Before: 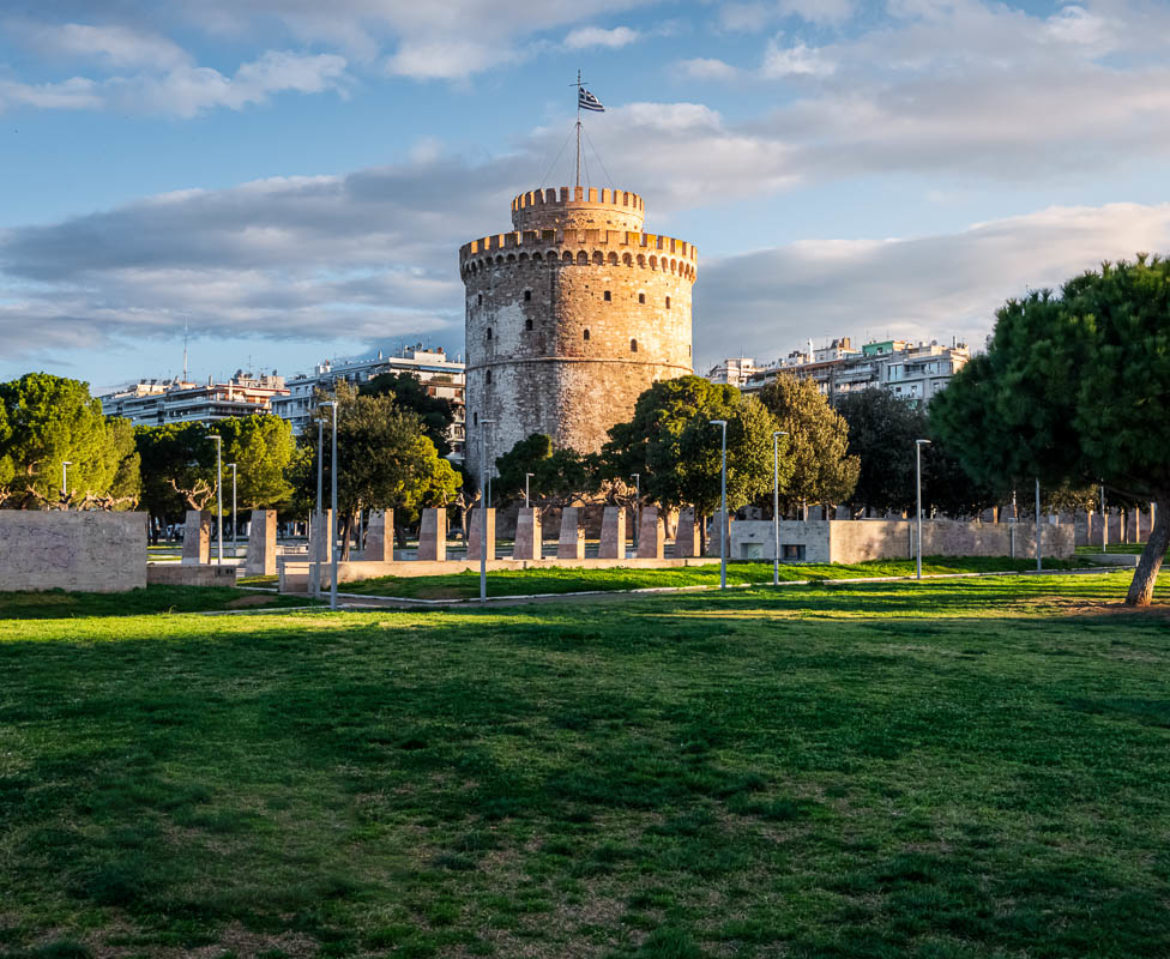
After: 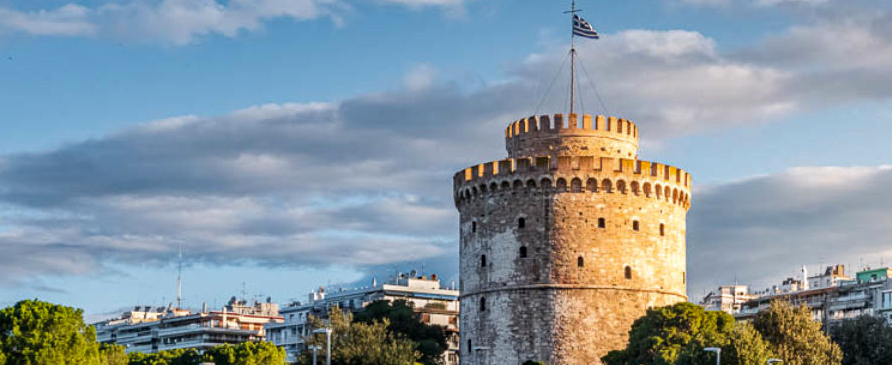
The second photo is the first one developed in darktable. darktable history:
shadows and highlights: shadows 5, soften with gaussian
crop: left 0.579%, top 7.627%, right 23.167%, bottom 54.275%
haze removal: compatibility mode true, adaptive false
